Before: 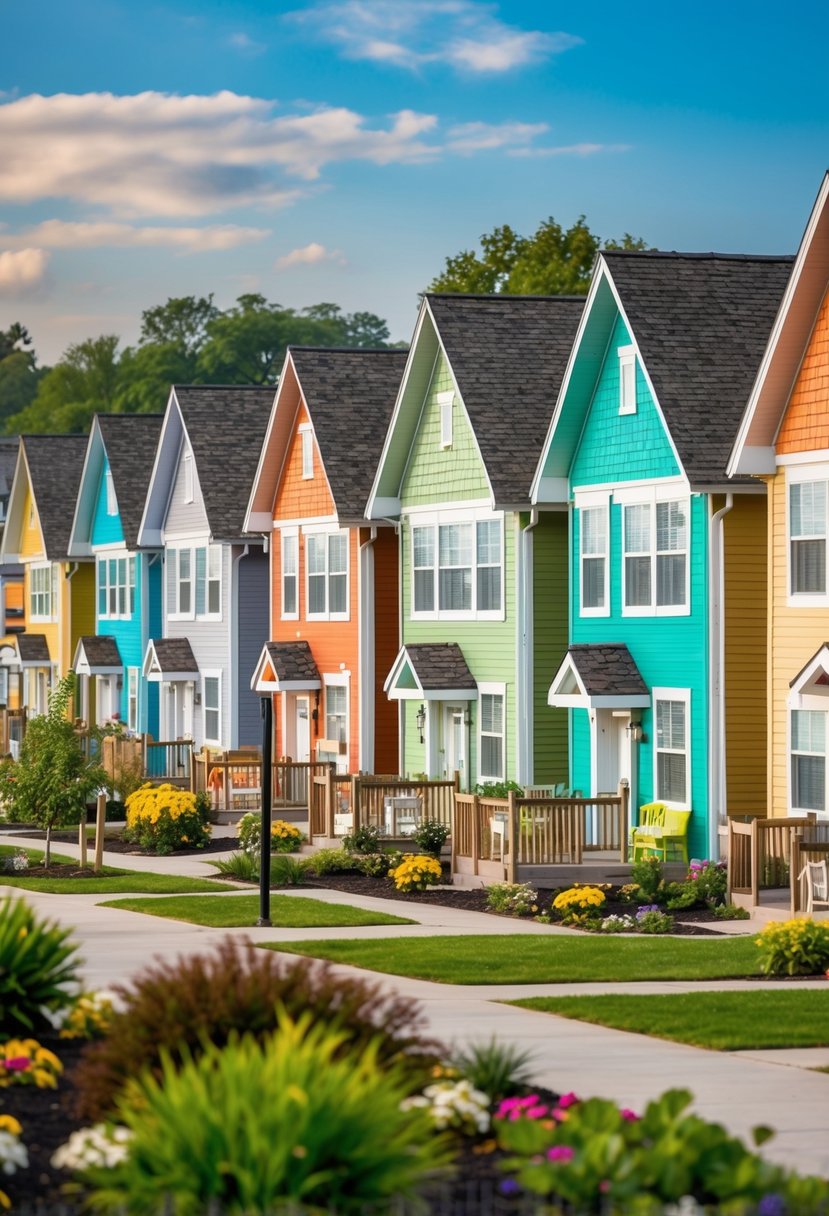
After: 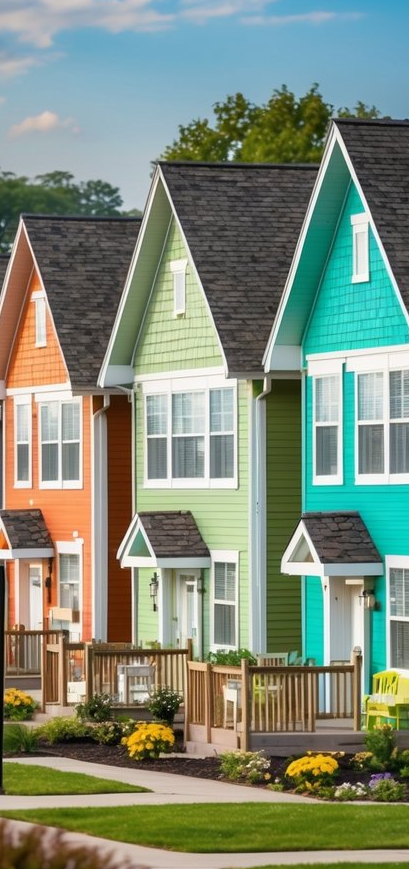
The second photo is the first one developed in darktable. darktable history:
crop: left 32.215%, top 10.922%, right 18.438%, bottom 17.567%
